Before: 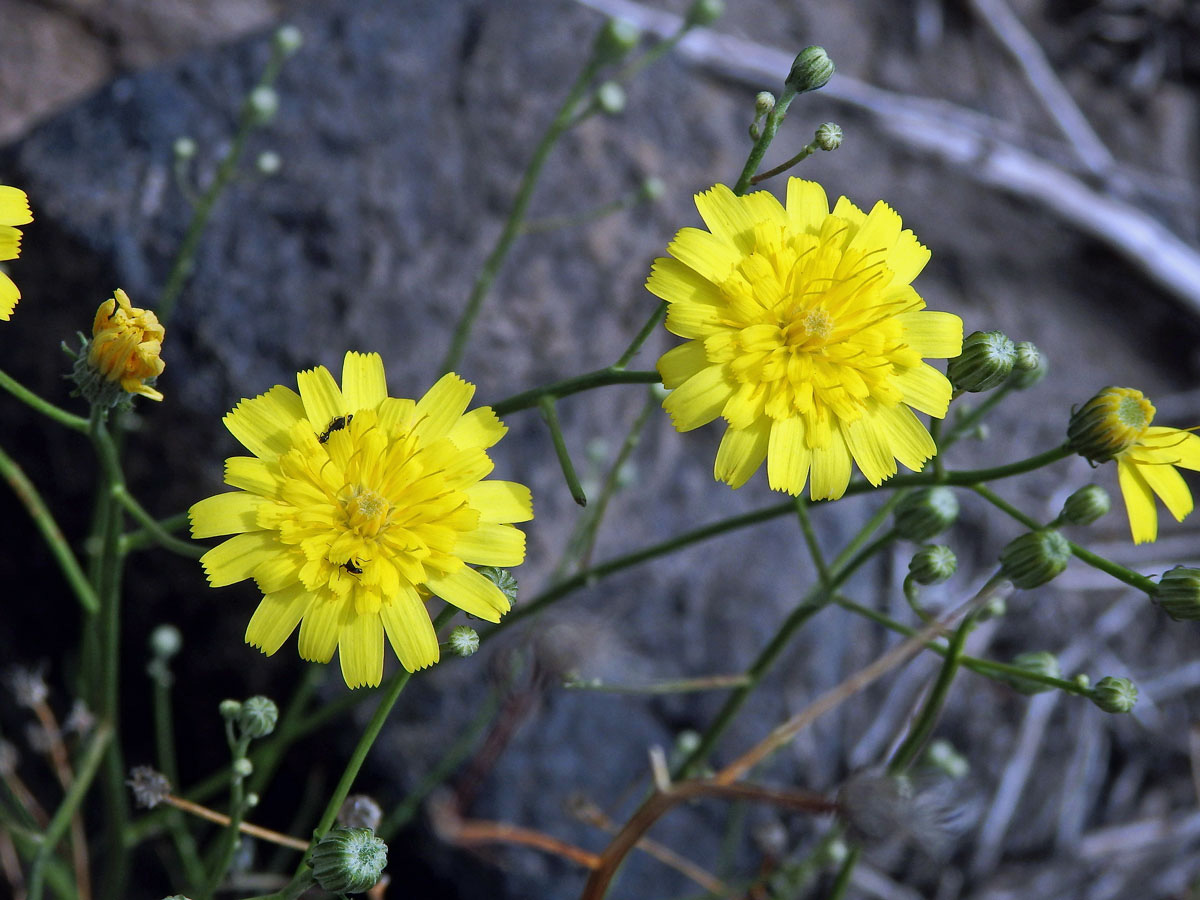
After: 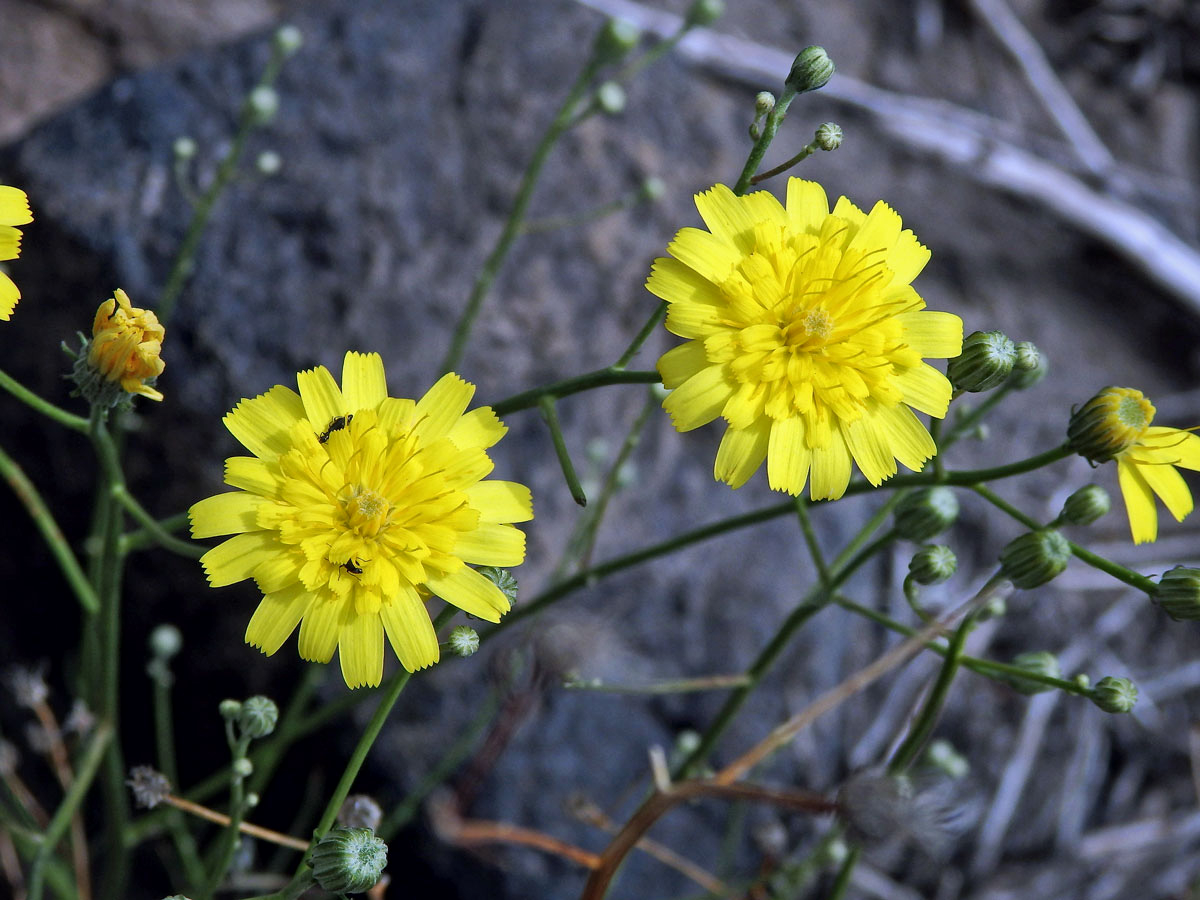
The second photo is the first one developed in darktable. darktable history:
local contrast: mode bilateral grid, contrast 20, coarseness 50, detail 119%, midtone range 0.2
